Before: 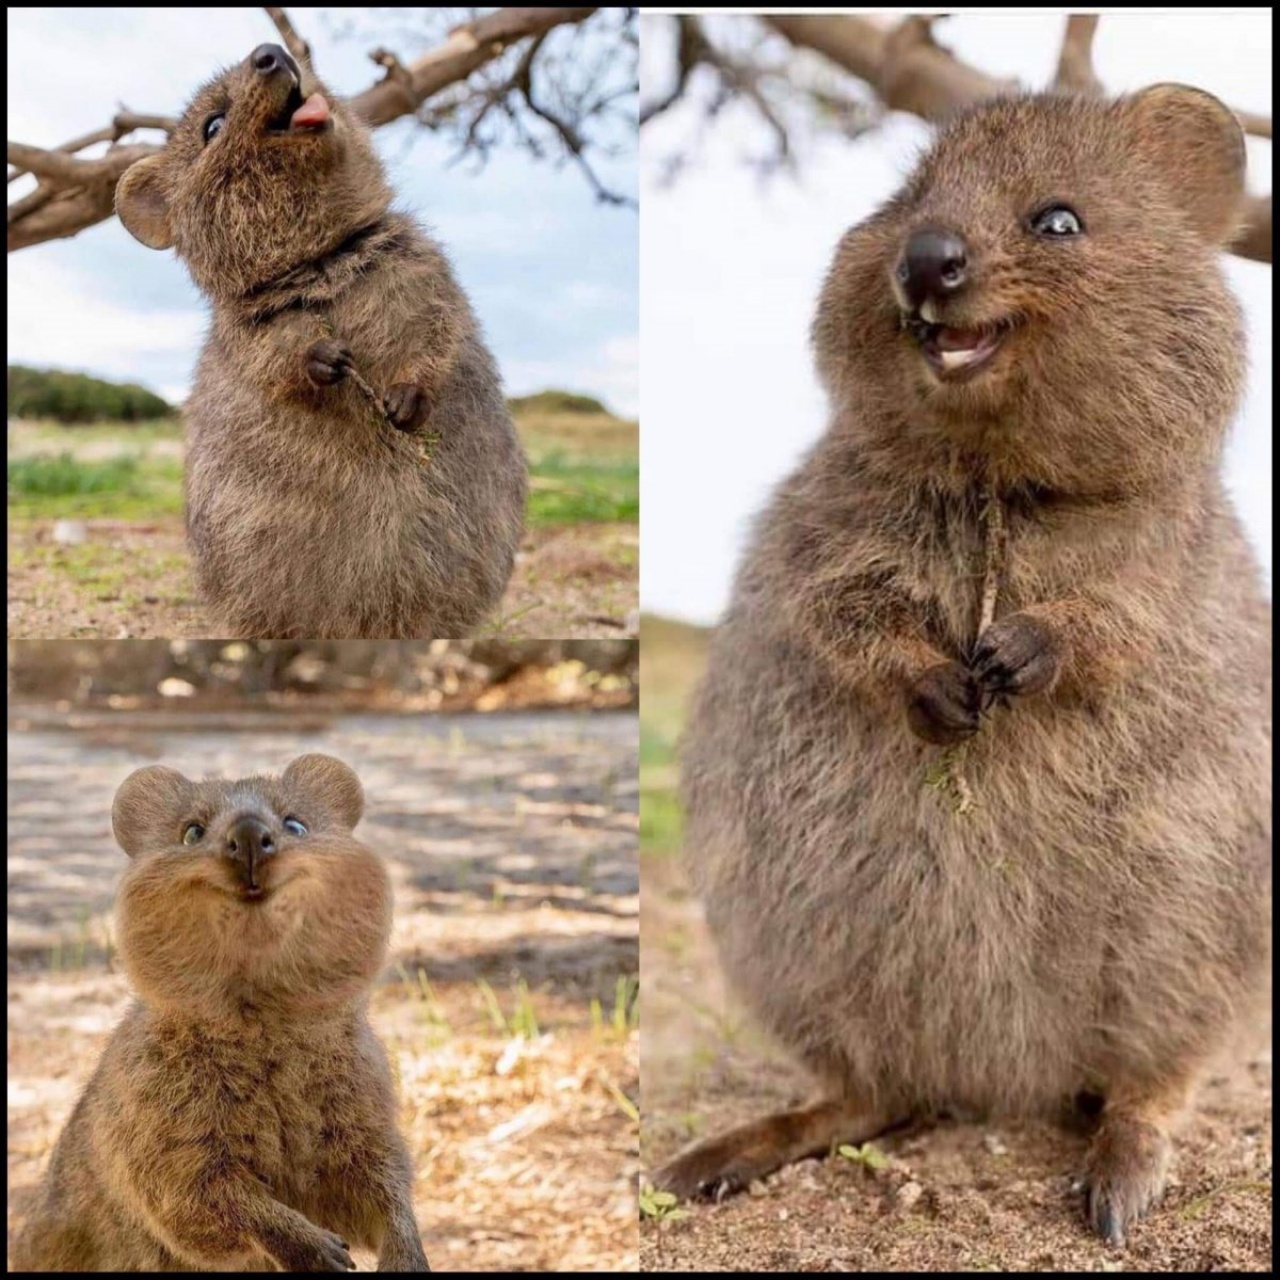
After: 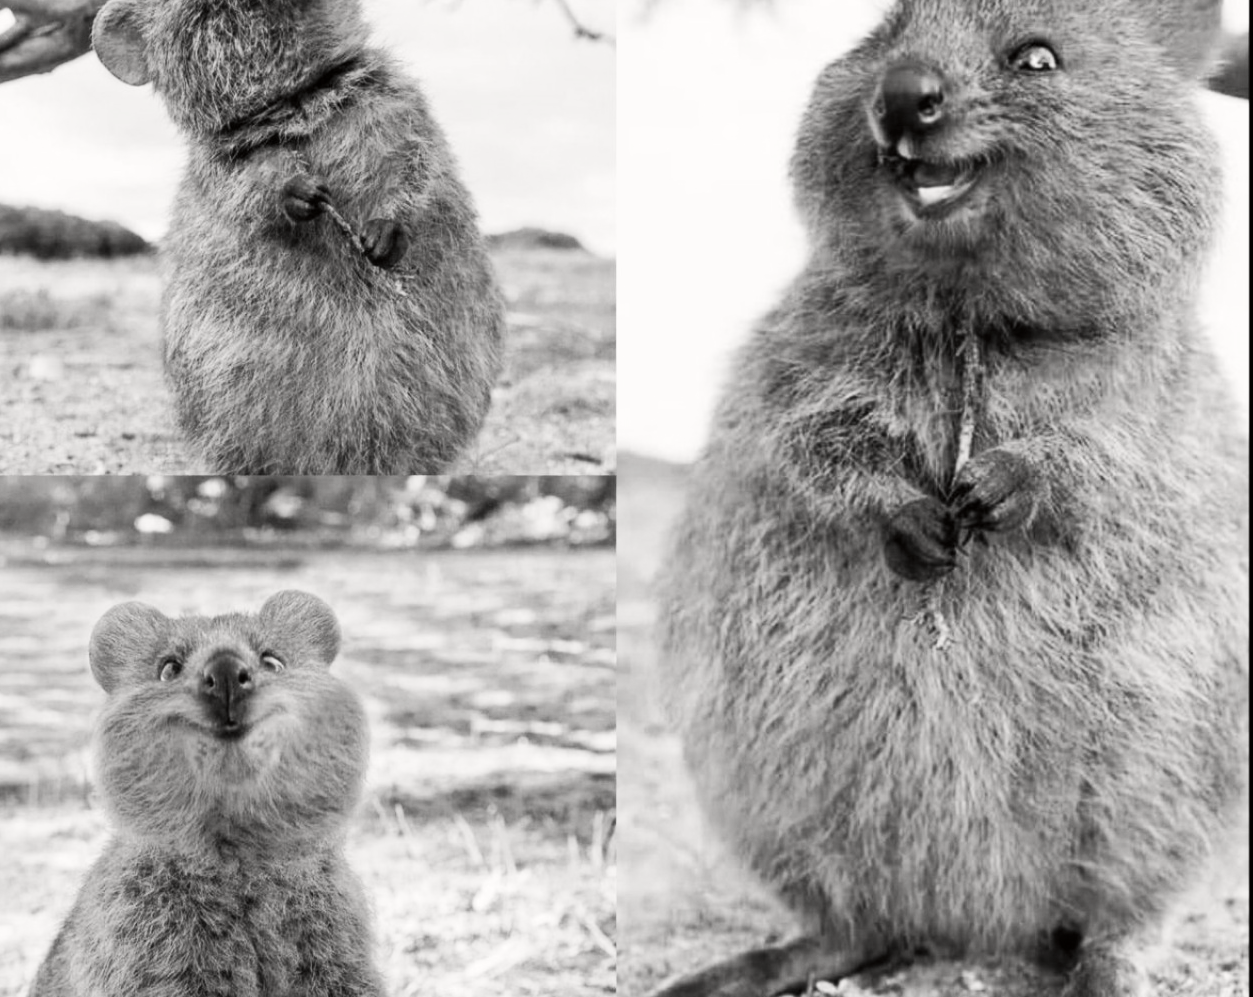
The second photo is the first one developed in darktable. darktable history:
crop and rotate: left 1.814%, top 12.818%, right 0.25%, bottom 9.225%
contrast brightness saturation: saturation -1
tone curve: curves: ch0 [(0, 0) (0.055, 0.05) (0.258, 0.287) (0.434, 0.526) (0.517, 0.648) (0.745, 0.874) (1, 1)]; ch1 [(0, 0) (0.346, 0.307) (0.418, 0.383) (0.46, 0.439) (0.482, 0.493) (0.502, 0.503) (0.517, 0.514) (0.55, 0.561) (0.588, 0.603) (0.646, 0.688) (1, 1)]; ch2 [(0, 0) (0.346, 0.34) (0.431, 0.45) (0.485, 0.499) (0.5, 0.503) (0.527, 0.525) (0.545, 0.562) (0.679, 0.706) (1, 1)], color space Lab, independent channels, preserve colors none
